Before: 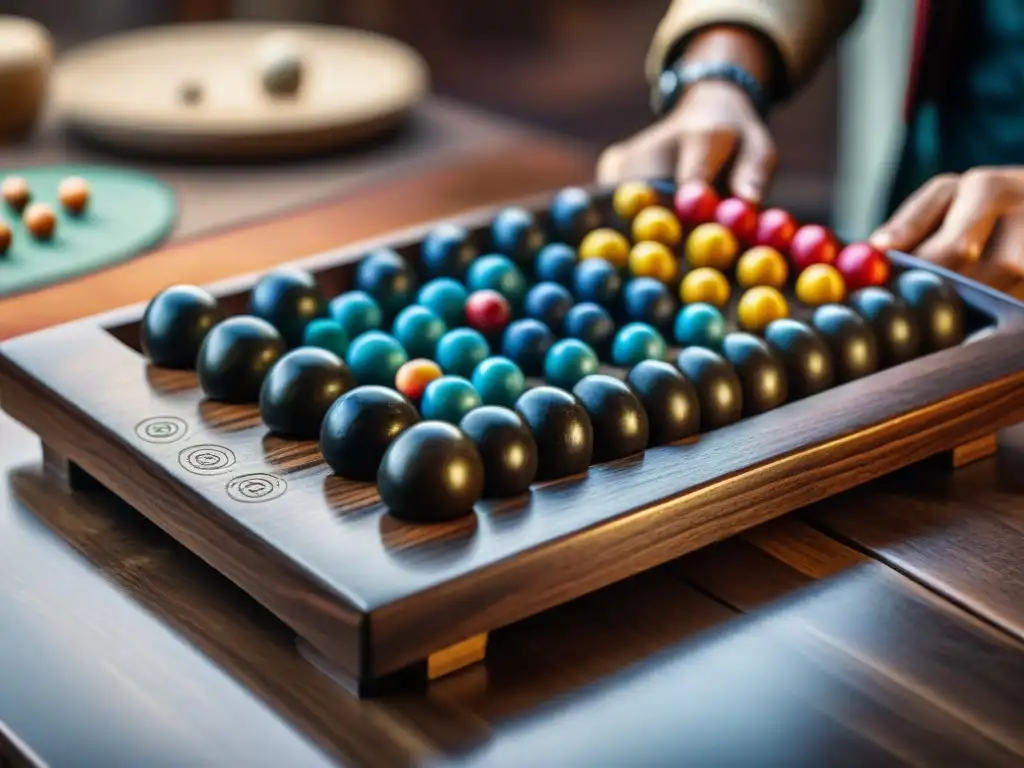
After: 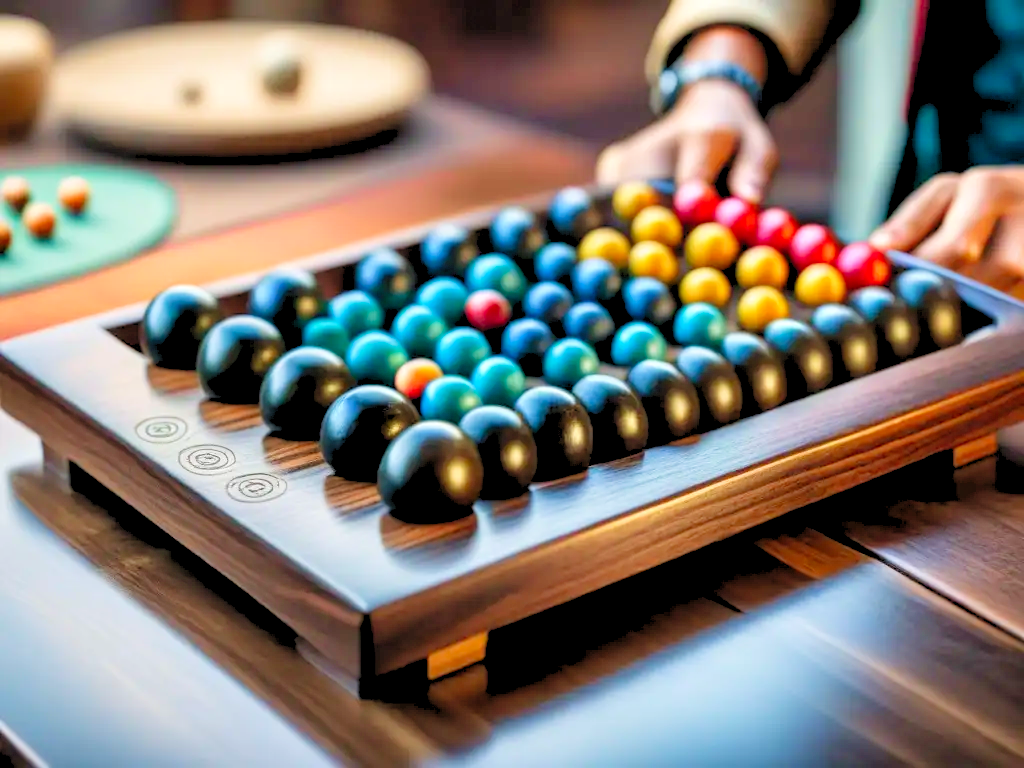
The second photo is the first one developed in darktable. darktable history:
levels: levels [0.072, 0.414, 0.976]
velvia: on, module defaults
